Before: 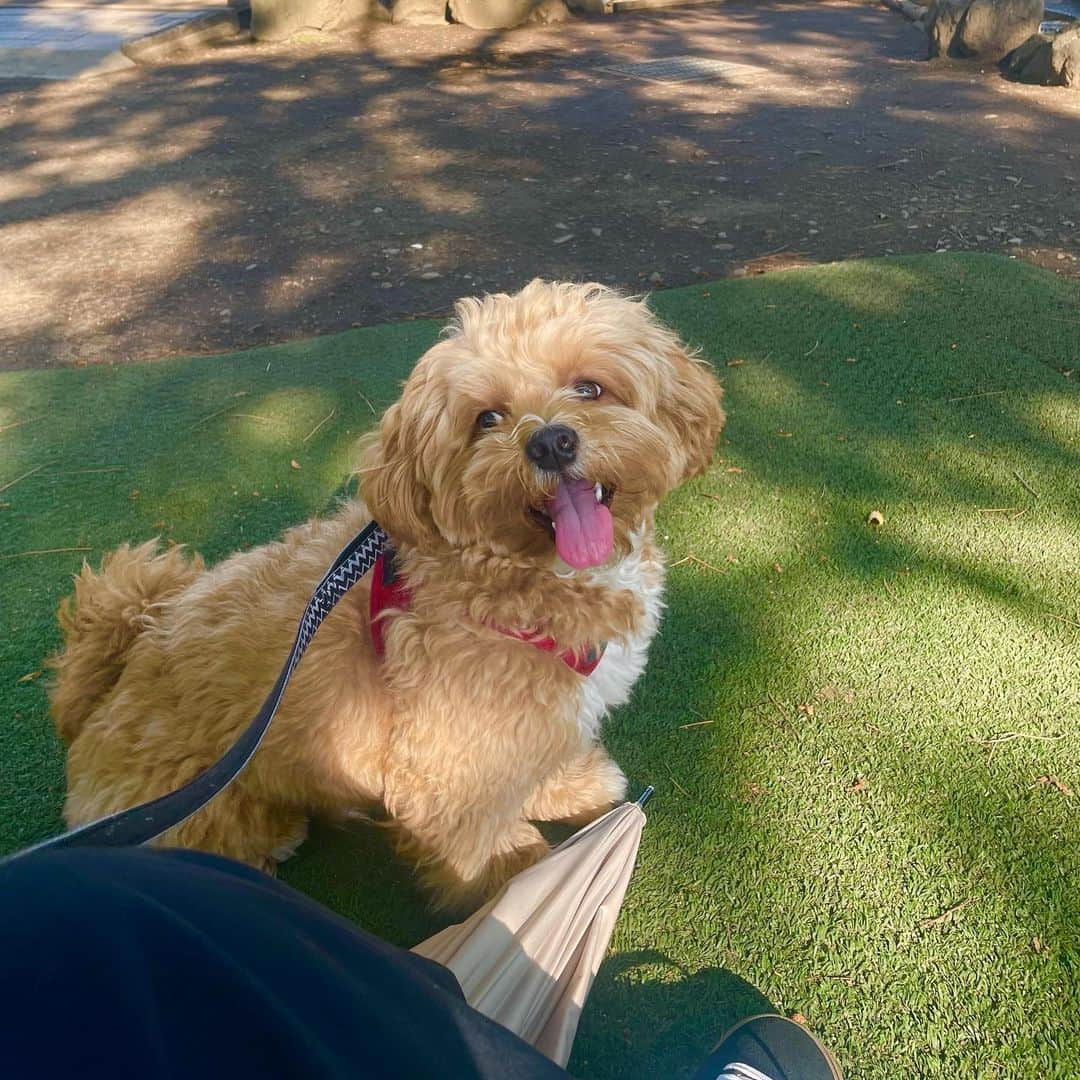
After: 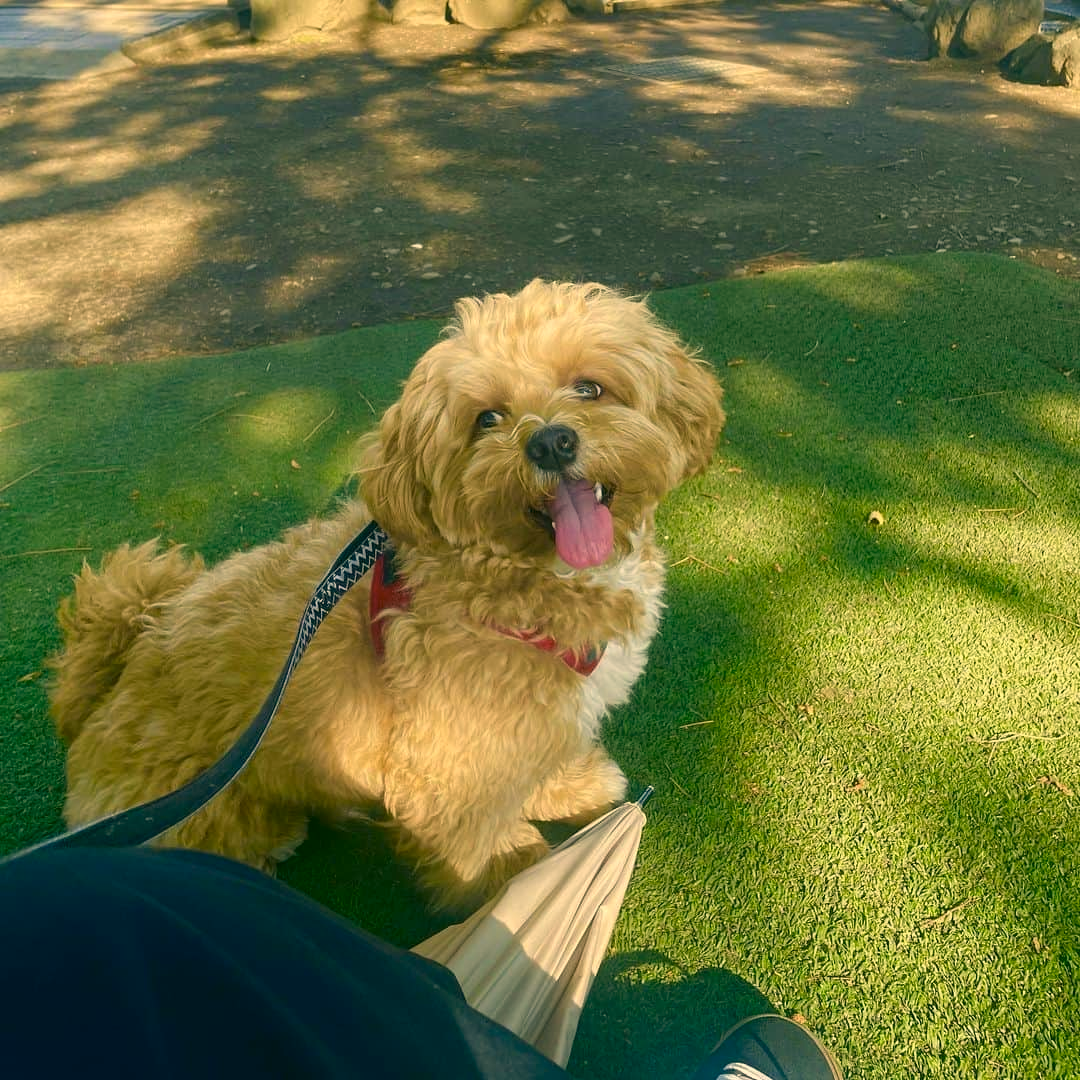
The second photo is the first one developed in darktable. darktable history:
color correction: highlights a* 5.32, highlights b* 24.04, shadows a* -16.02, shadows b* 3.9
